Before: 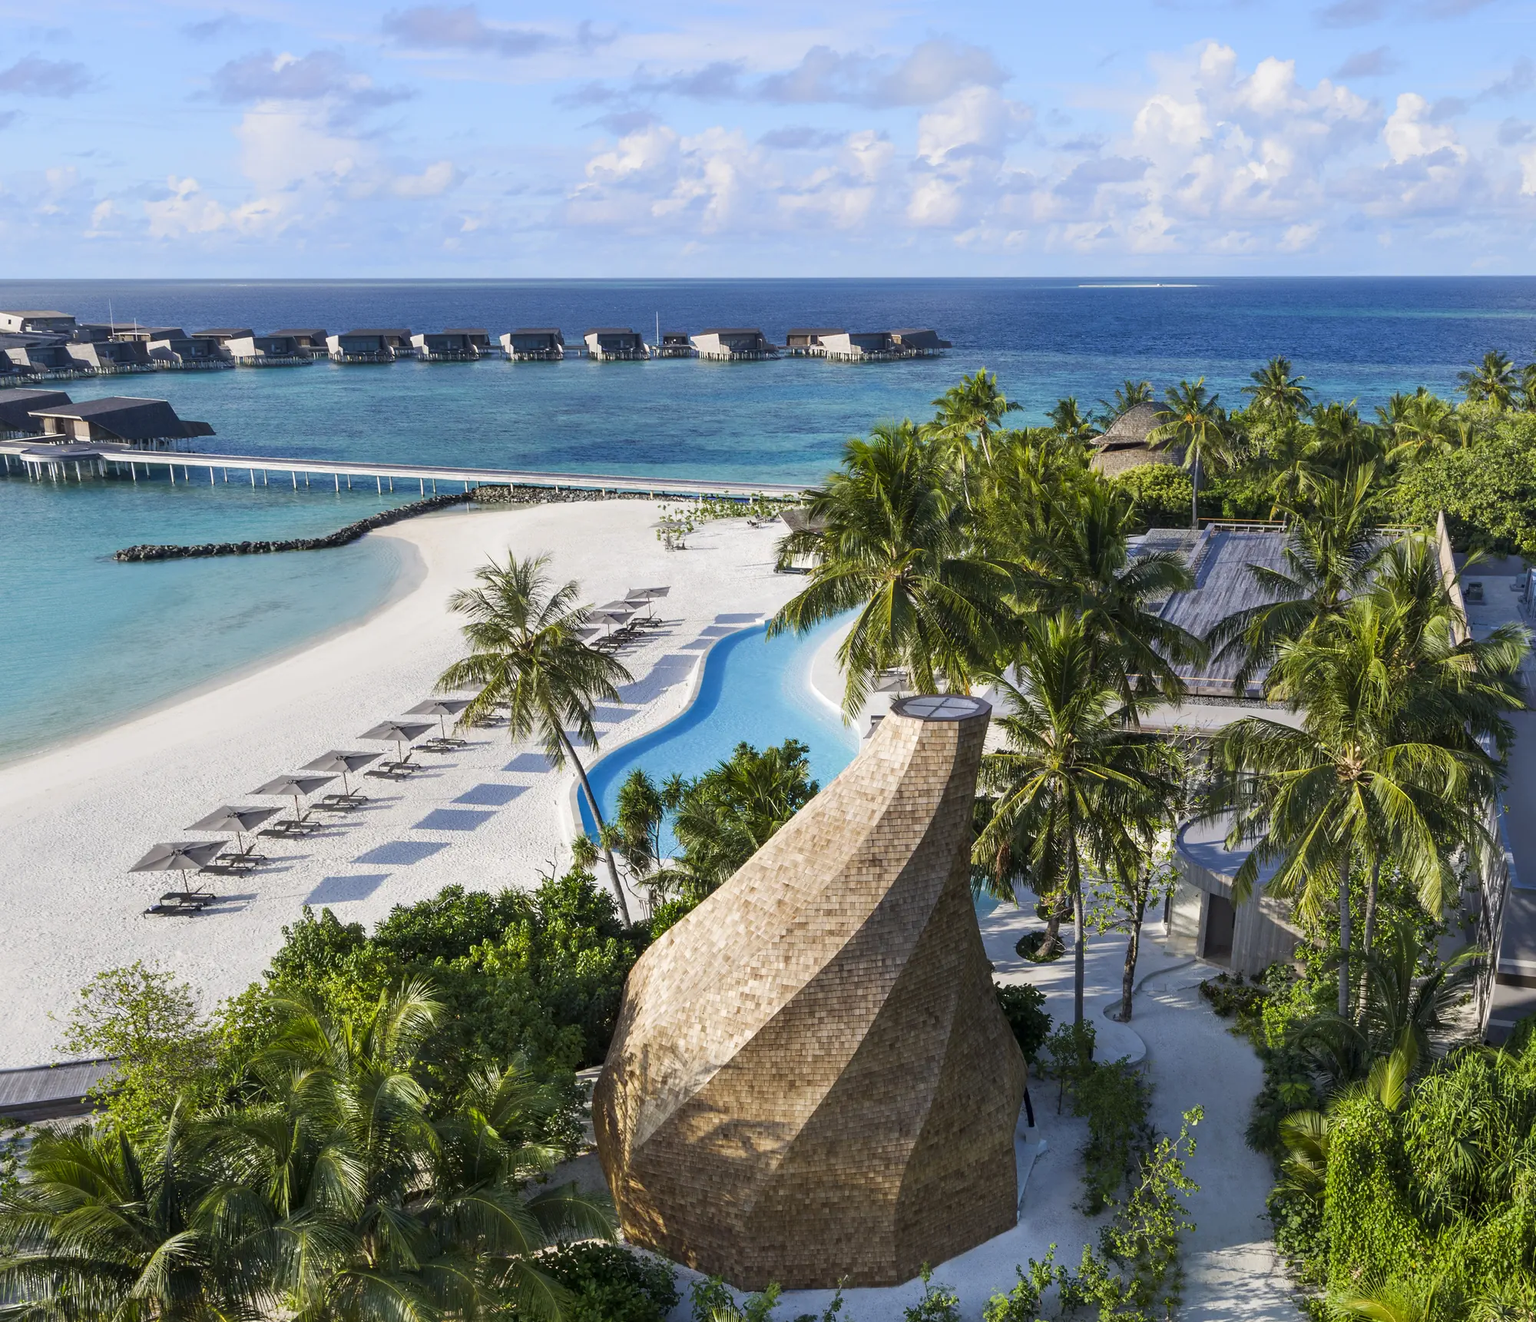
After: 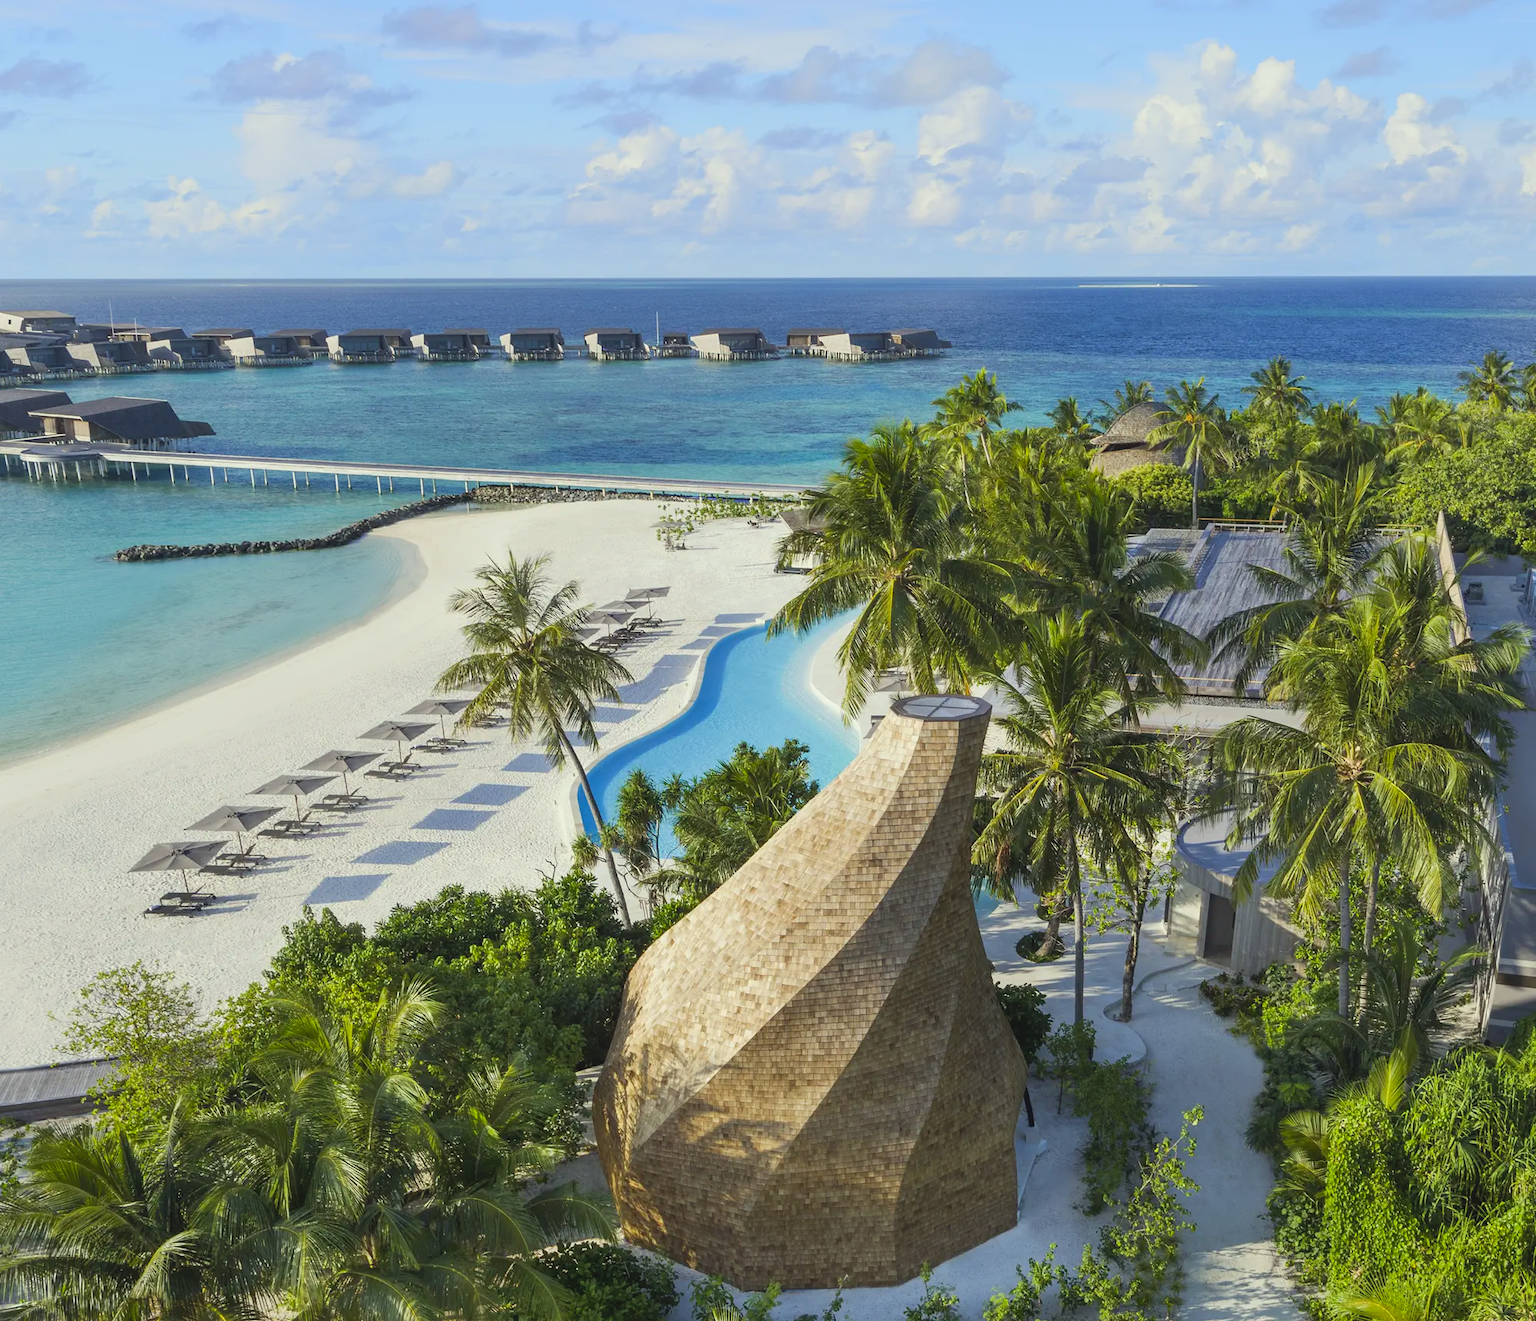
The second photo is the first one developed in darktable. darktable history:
contrast brightness saturation: contrast -0.095, brightness 0.052, saturation 0.078
color correction: highlights a* -4.37, highlights b* 6.71
exposure: compensate highlight preservation false
